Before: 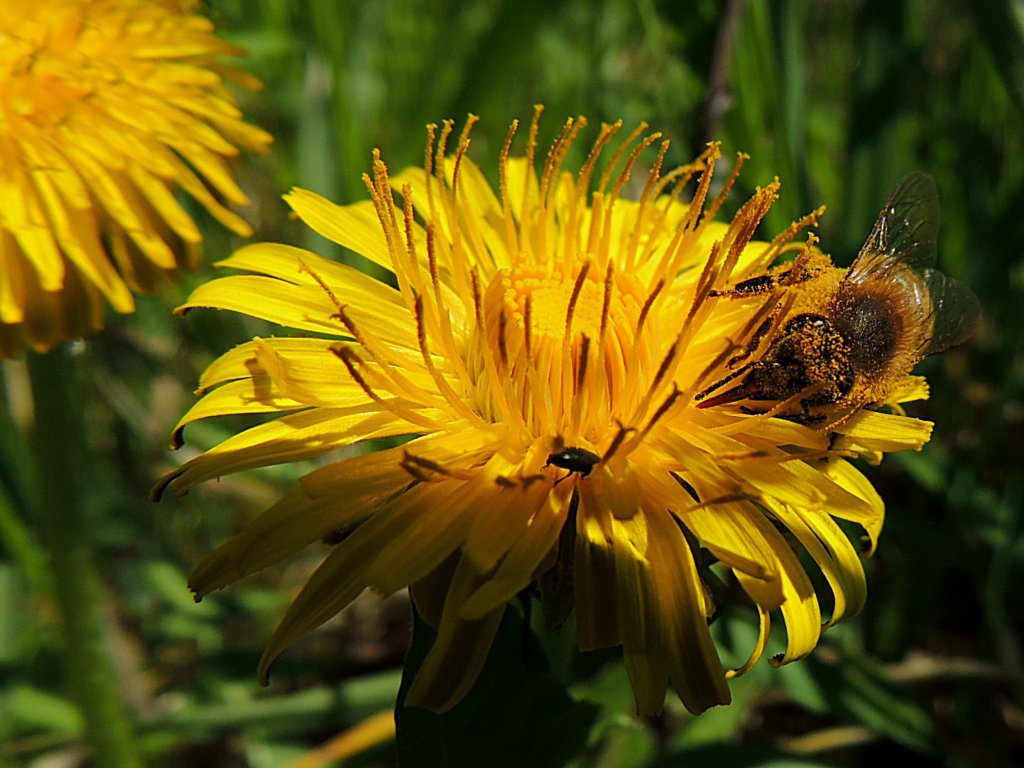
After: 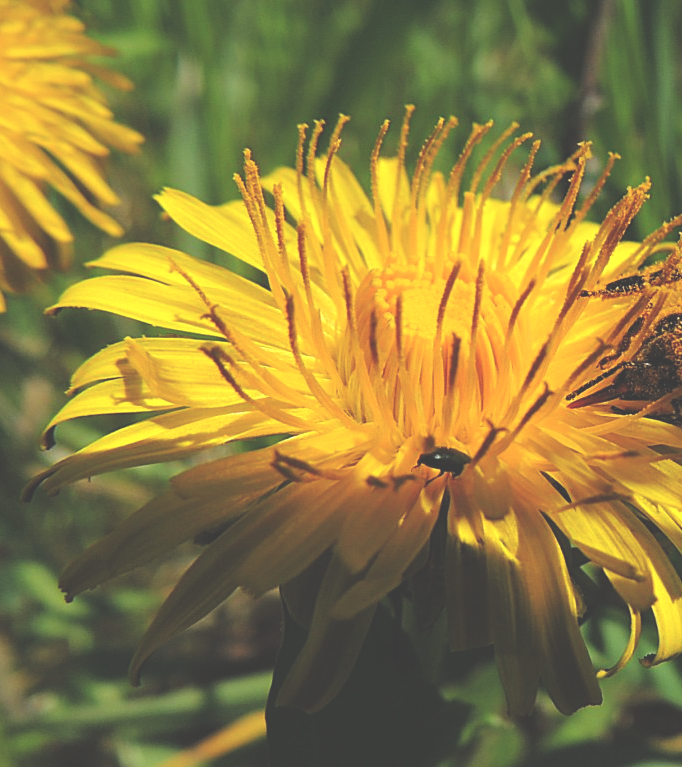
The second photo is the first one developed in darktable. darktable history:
rgb levels: levels [[0.013, 0.434, 0.89], [0, 0.5, 1], [0, 0.5, 1]]
crop and rotate: left 12.648%, right 20.685%
exposure: black level correction -0.041, exposure 0.064 EV, compensate highlight preservation false
